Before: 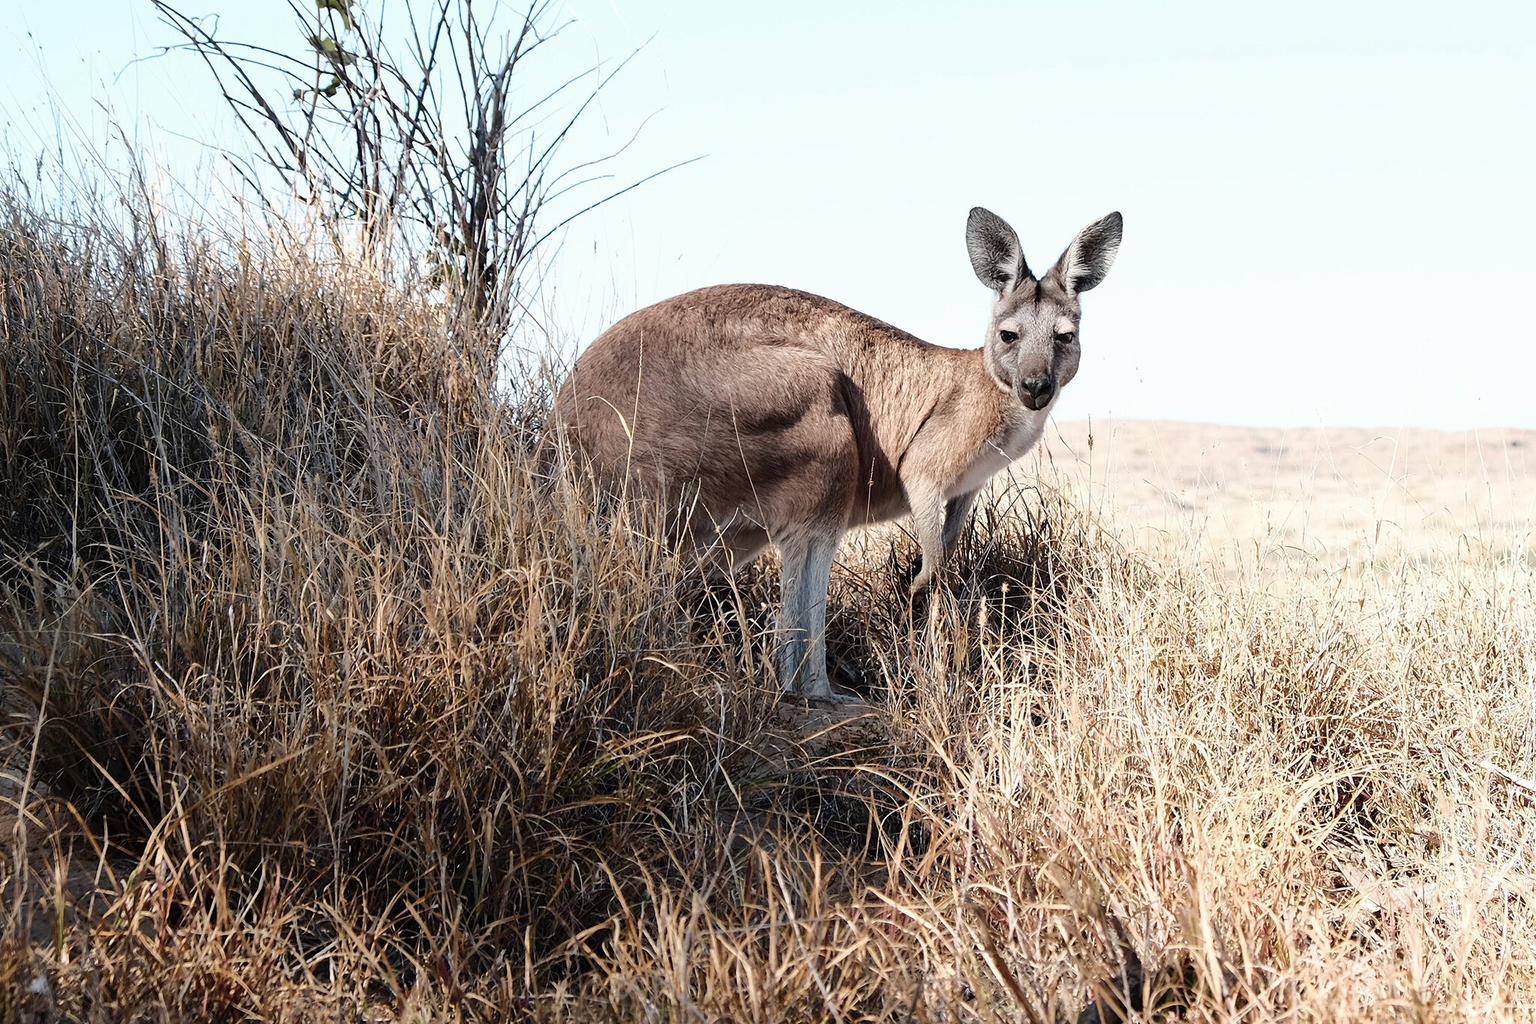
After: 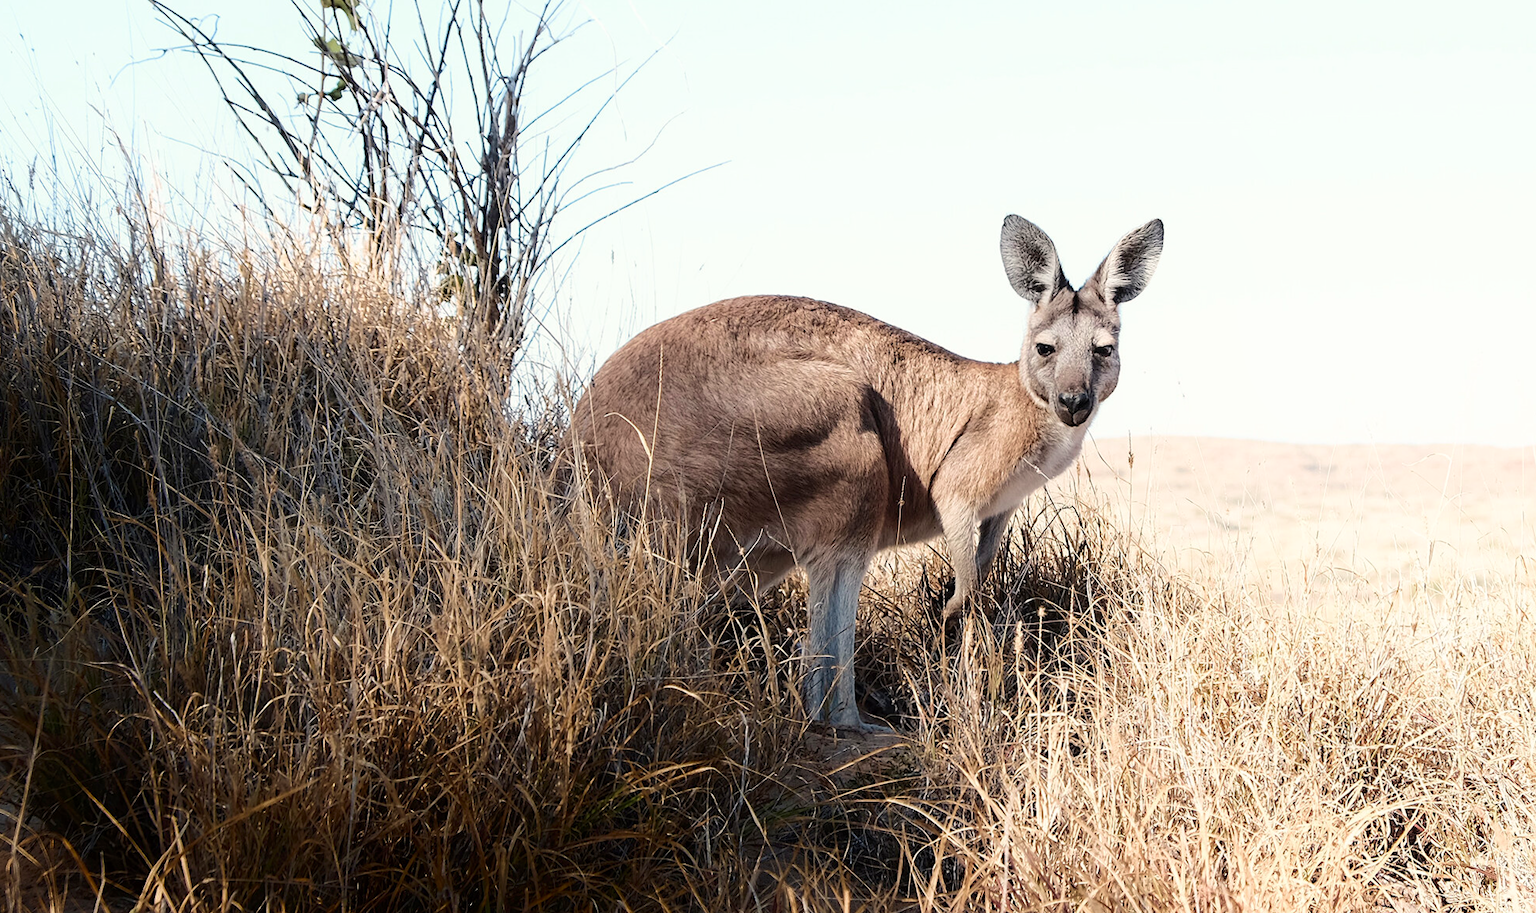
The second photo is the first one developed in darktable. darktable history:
crop and rotate: angle 0.121°, left 0.383%, right 3.605%, bottom 14.249%
velvia: strength 24.55%
contrast brightness saturation: saturation -0.057
color balance rgb: highlights gain › chroma 1.075%, highlights gain › hue 71.13°, perceptual saturation grading › global saturation 0.972%
shadows and highlights: shadows -70.01, highlights 35.62, soften with gaussian
